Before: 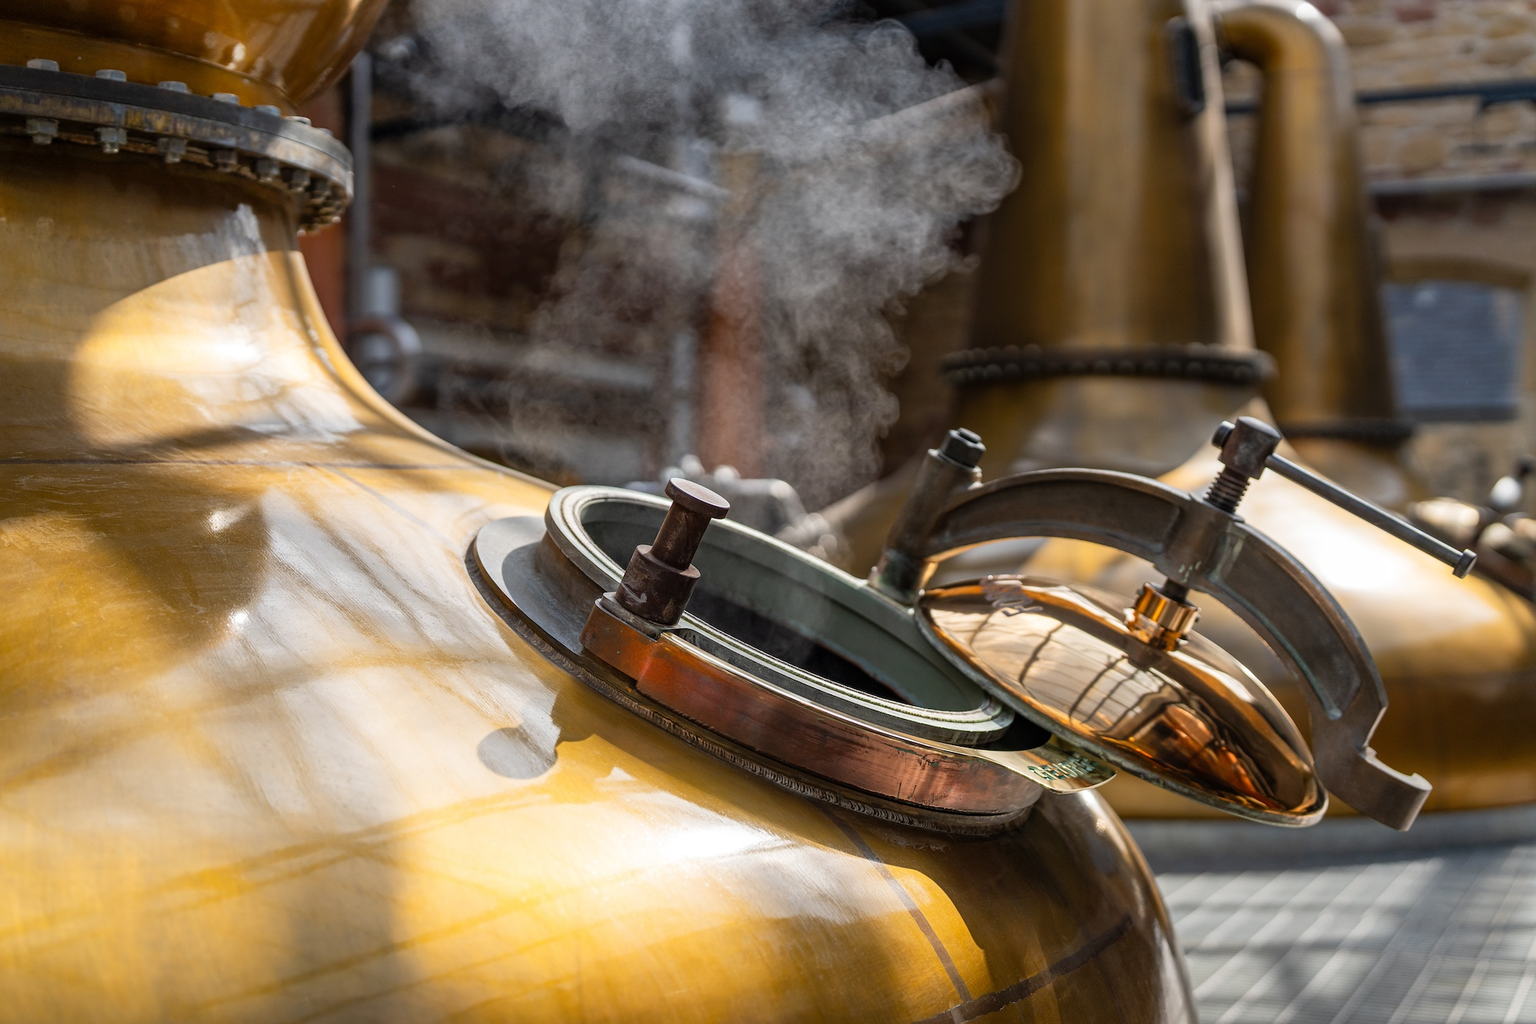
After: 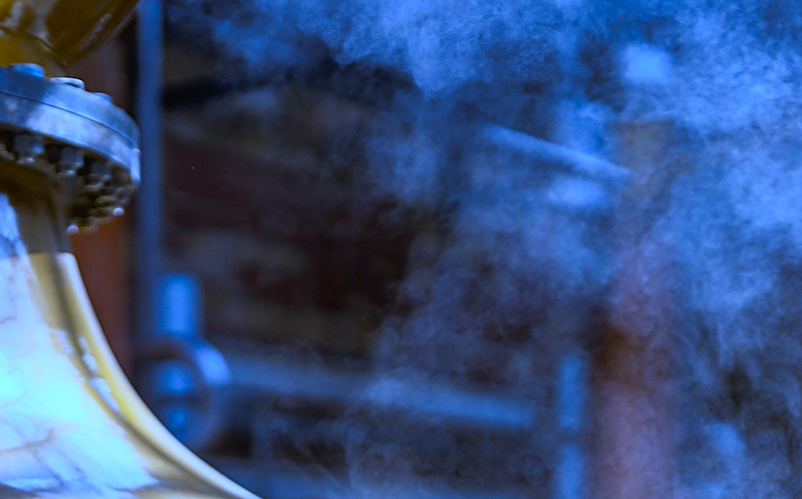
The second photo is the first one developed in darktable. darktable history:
white balance: red 0.766, blue 1.537
tone curve: curves: ch0 [(0, 0) (0.003, 0.014) (0.011, 0.019) (0.025, 0.028) (0.044, 0.044) (0.069, 0.069) (0.1, 0.1) (0.136, 0.131) (0.177, 0.168) (0.224, 0.206) (0.277, 0.255) (0.335, 0.309) (0.399, 0.374) (0.468, 0.452) (0.543, 0.535) (0.623, 0.623) (0.709, 0.72) (0.801, 0.815) (0.898, 0.898) (1, 1)], preserve colors none
crop: left 15.452%, top 5.459%, right 43.956%, bottom 56.62%
rotate and perspective: rotation -0.45°, automatic cropping original format, crop left 0.008, crop right 0.992, crop top 0.012, crop bottom 0.988
contrast brightness saturation: brightness -0.02, saturation 0.35
tone equalizer: on, module defaults
sharpen: on, module defaults
